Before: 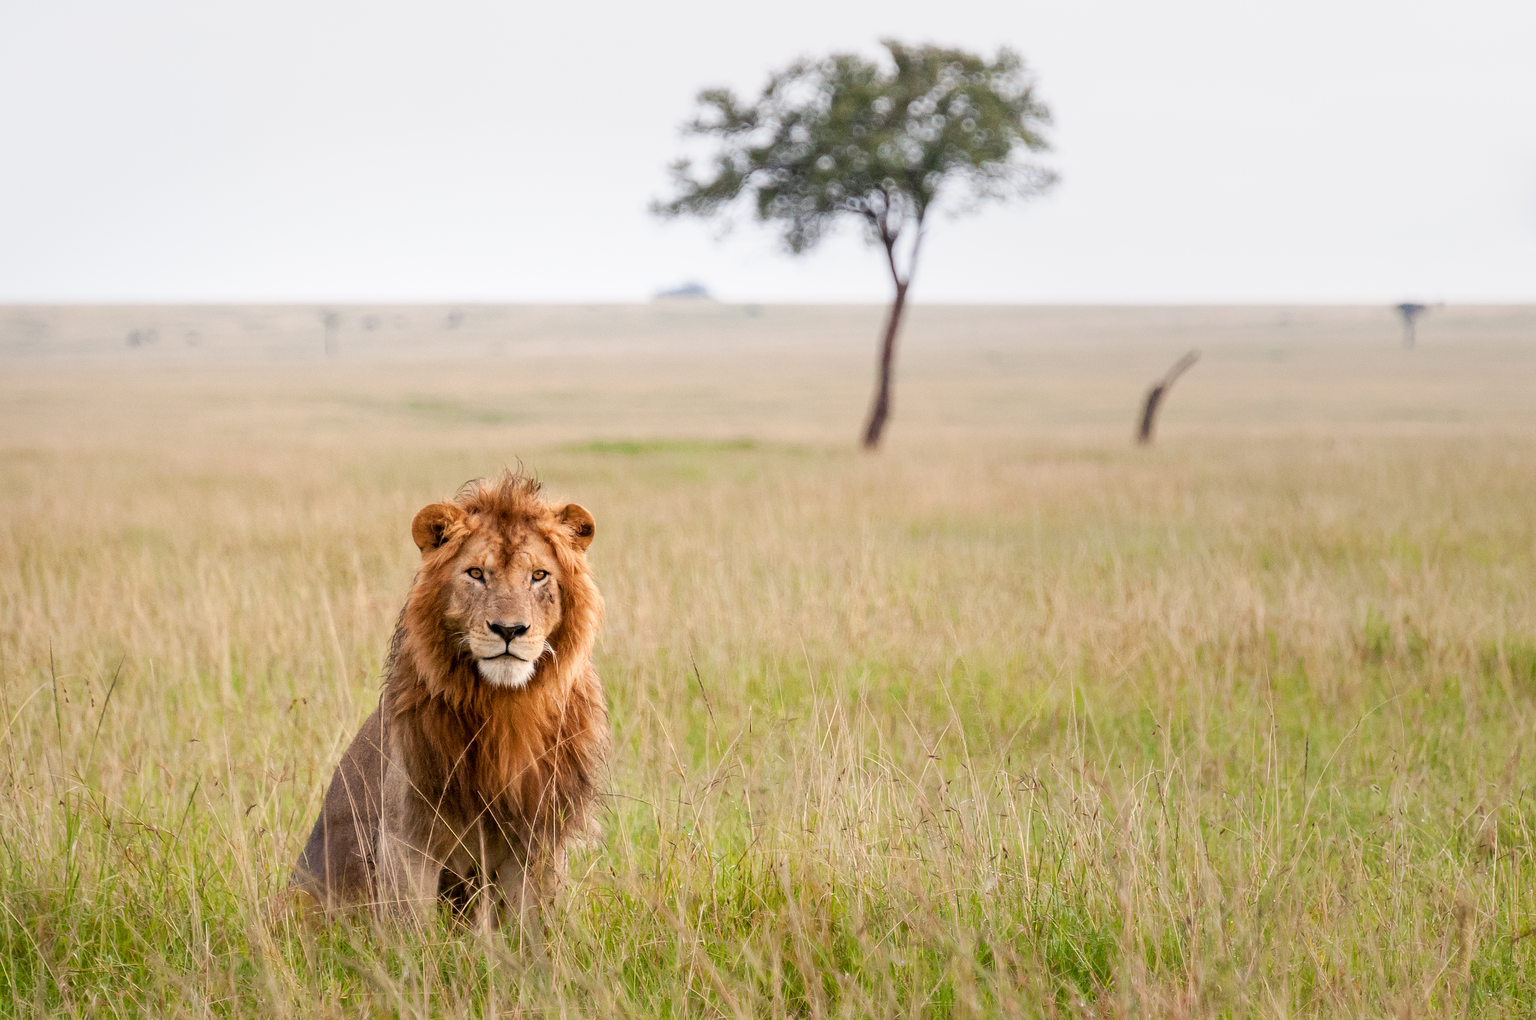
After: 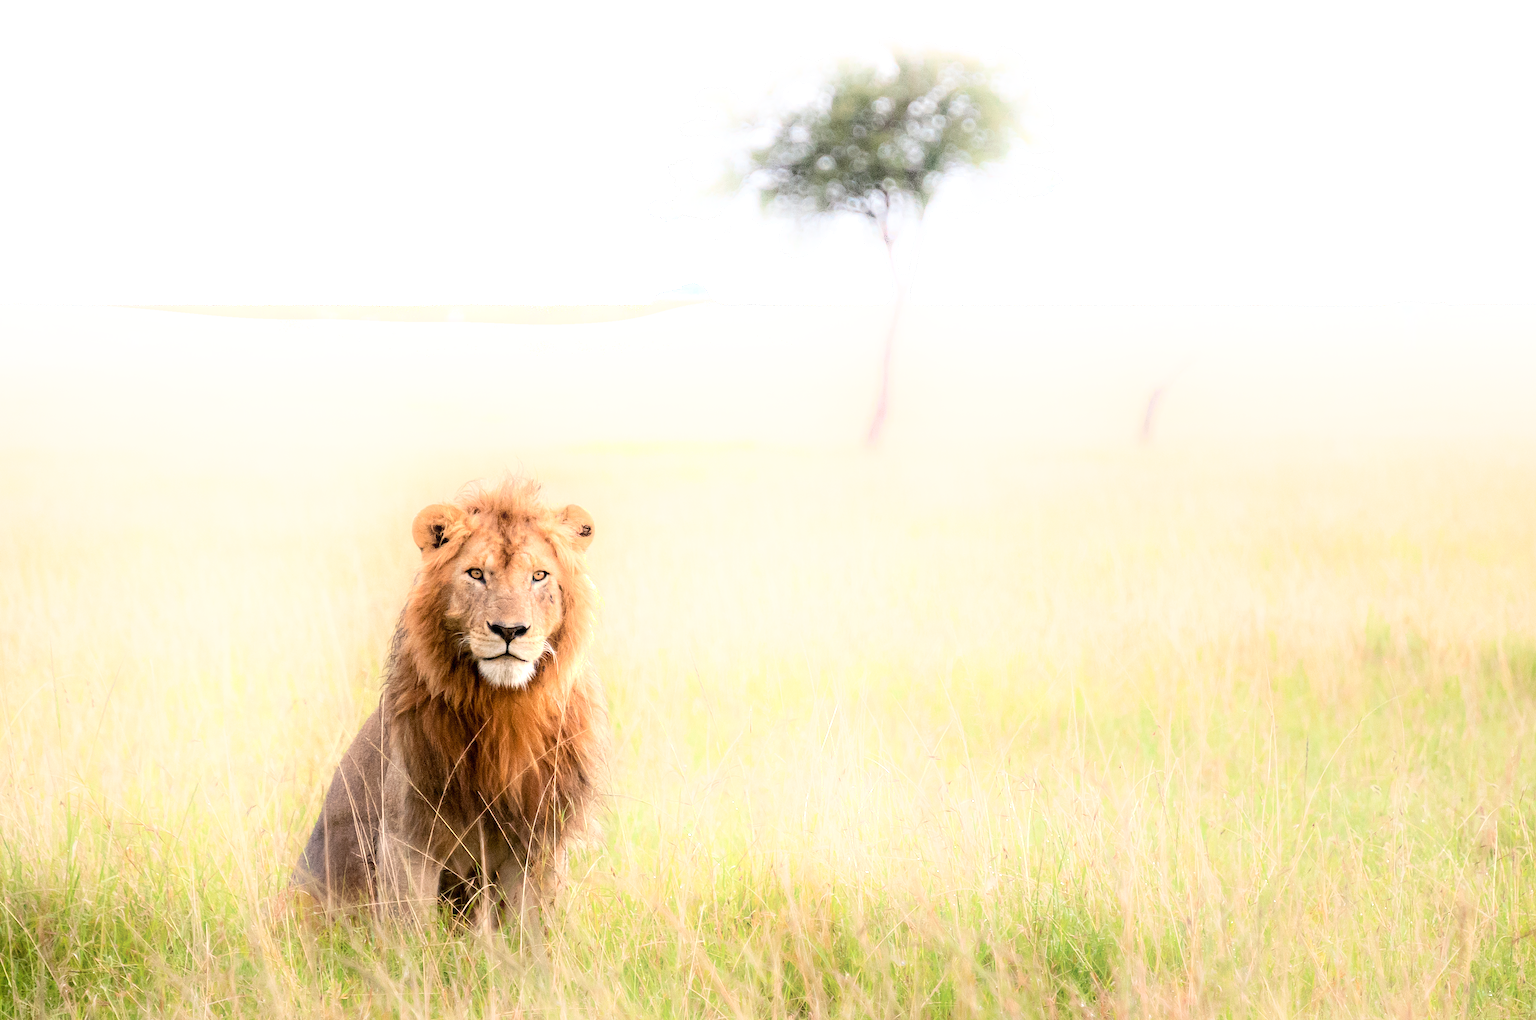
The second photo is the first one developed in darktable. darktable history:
exposure: black level correction 0, exposure 0.5 EV, compensate highlight preservation false
shadows and highlights: shadows -21.52, highlights 99.38, soften with gaussian
tone equalizer: edges refinement/feathering 500, mask exposure compensation -1.57 EV, preserve details no
